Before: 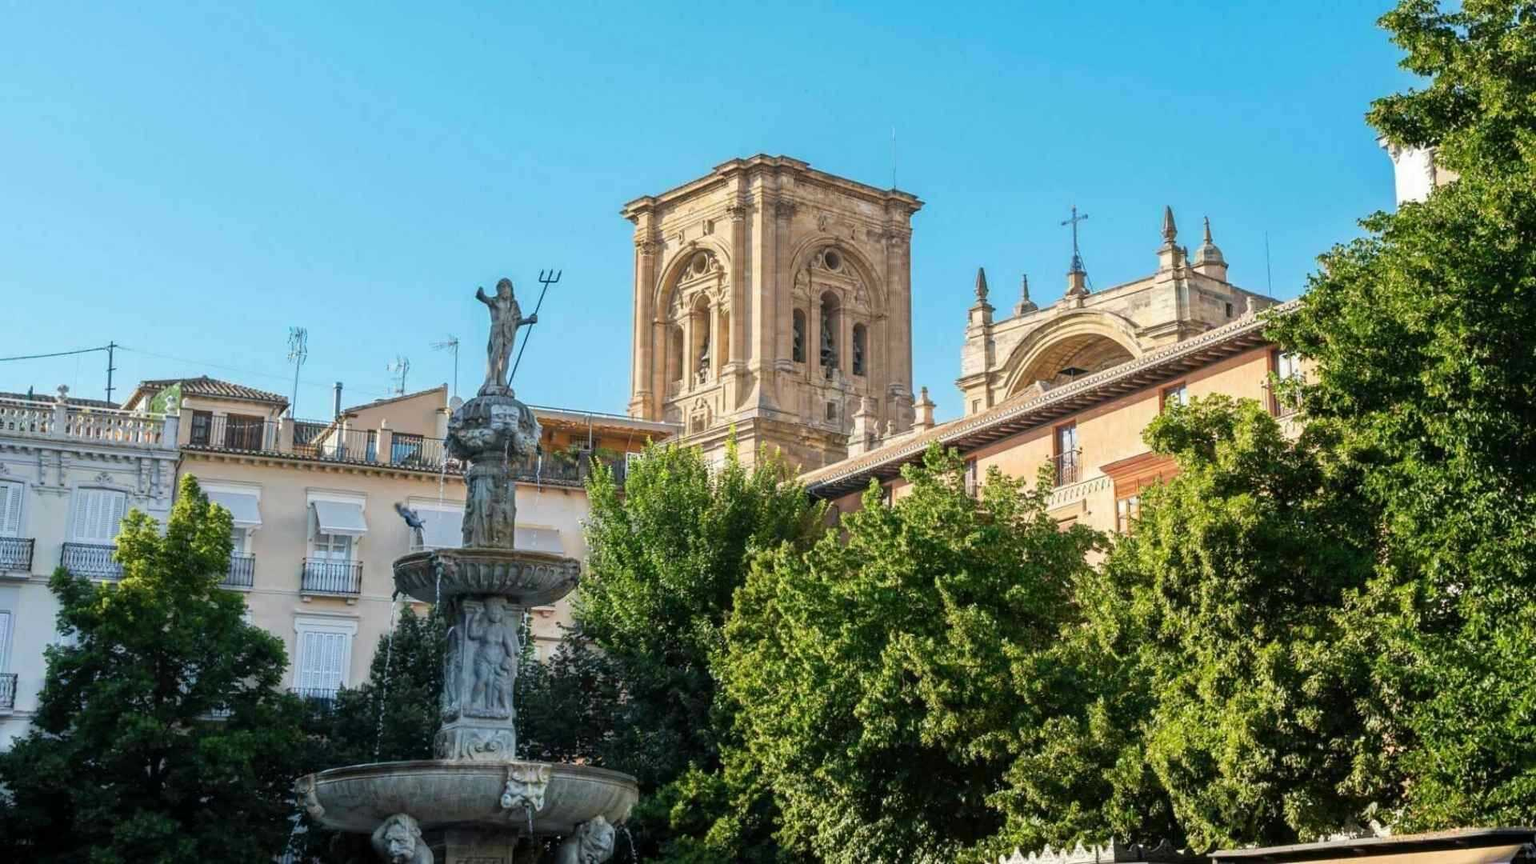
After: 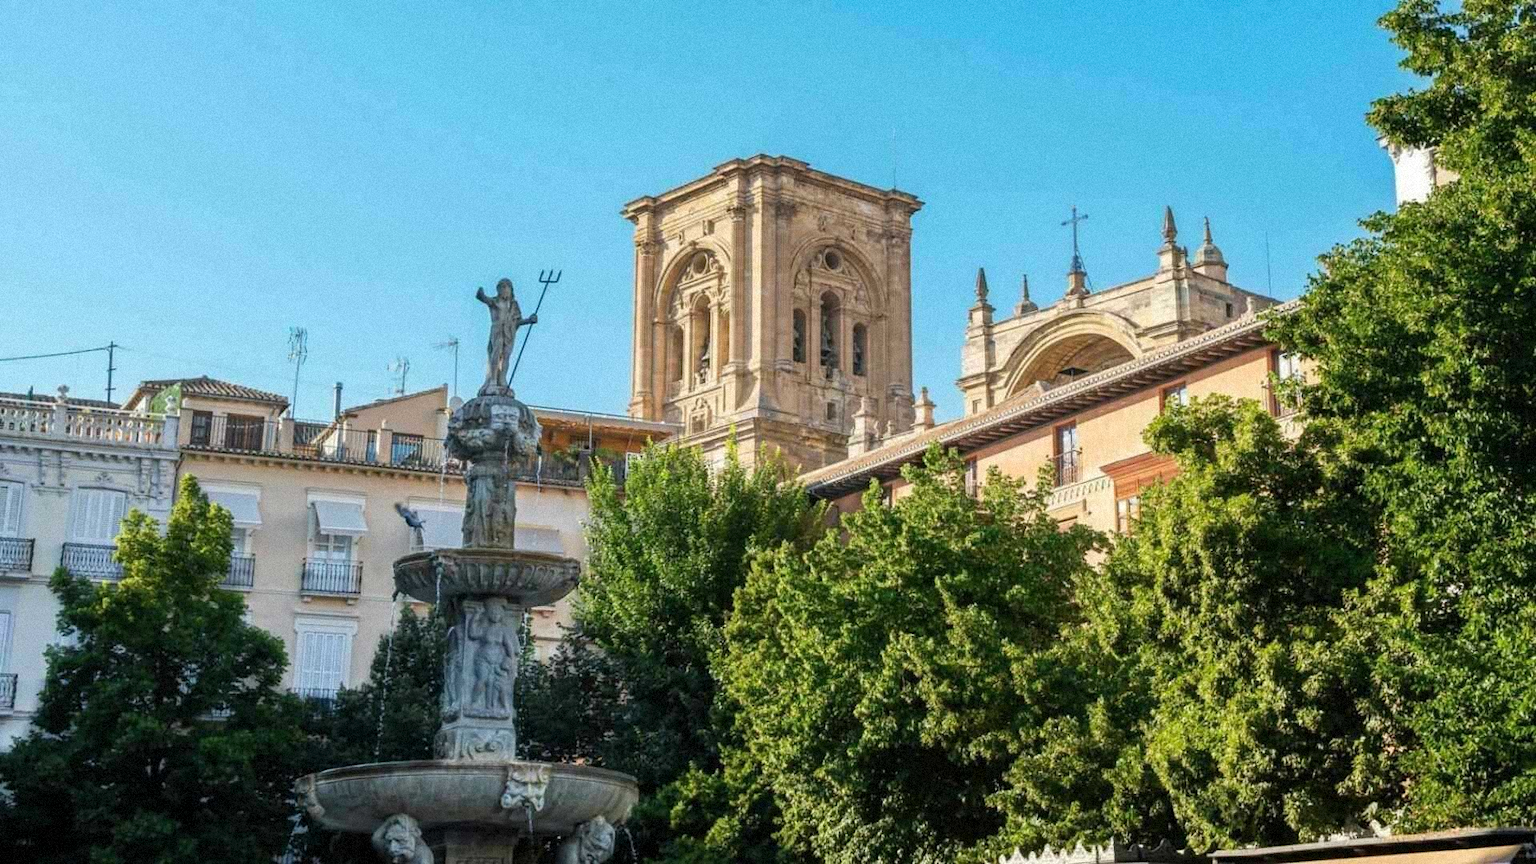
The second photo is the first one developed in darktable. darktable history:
color balance rgb: global vibrance 6.81%, saturation formula JzAzBz (2021)
grain: mid-tones bias 0%
